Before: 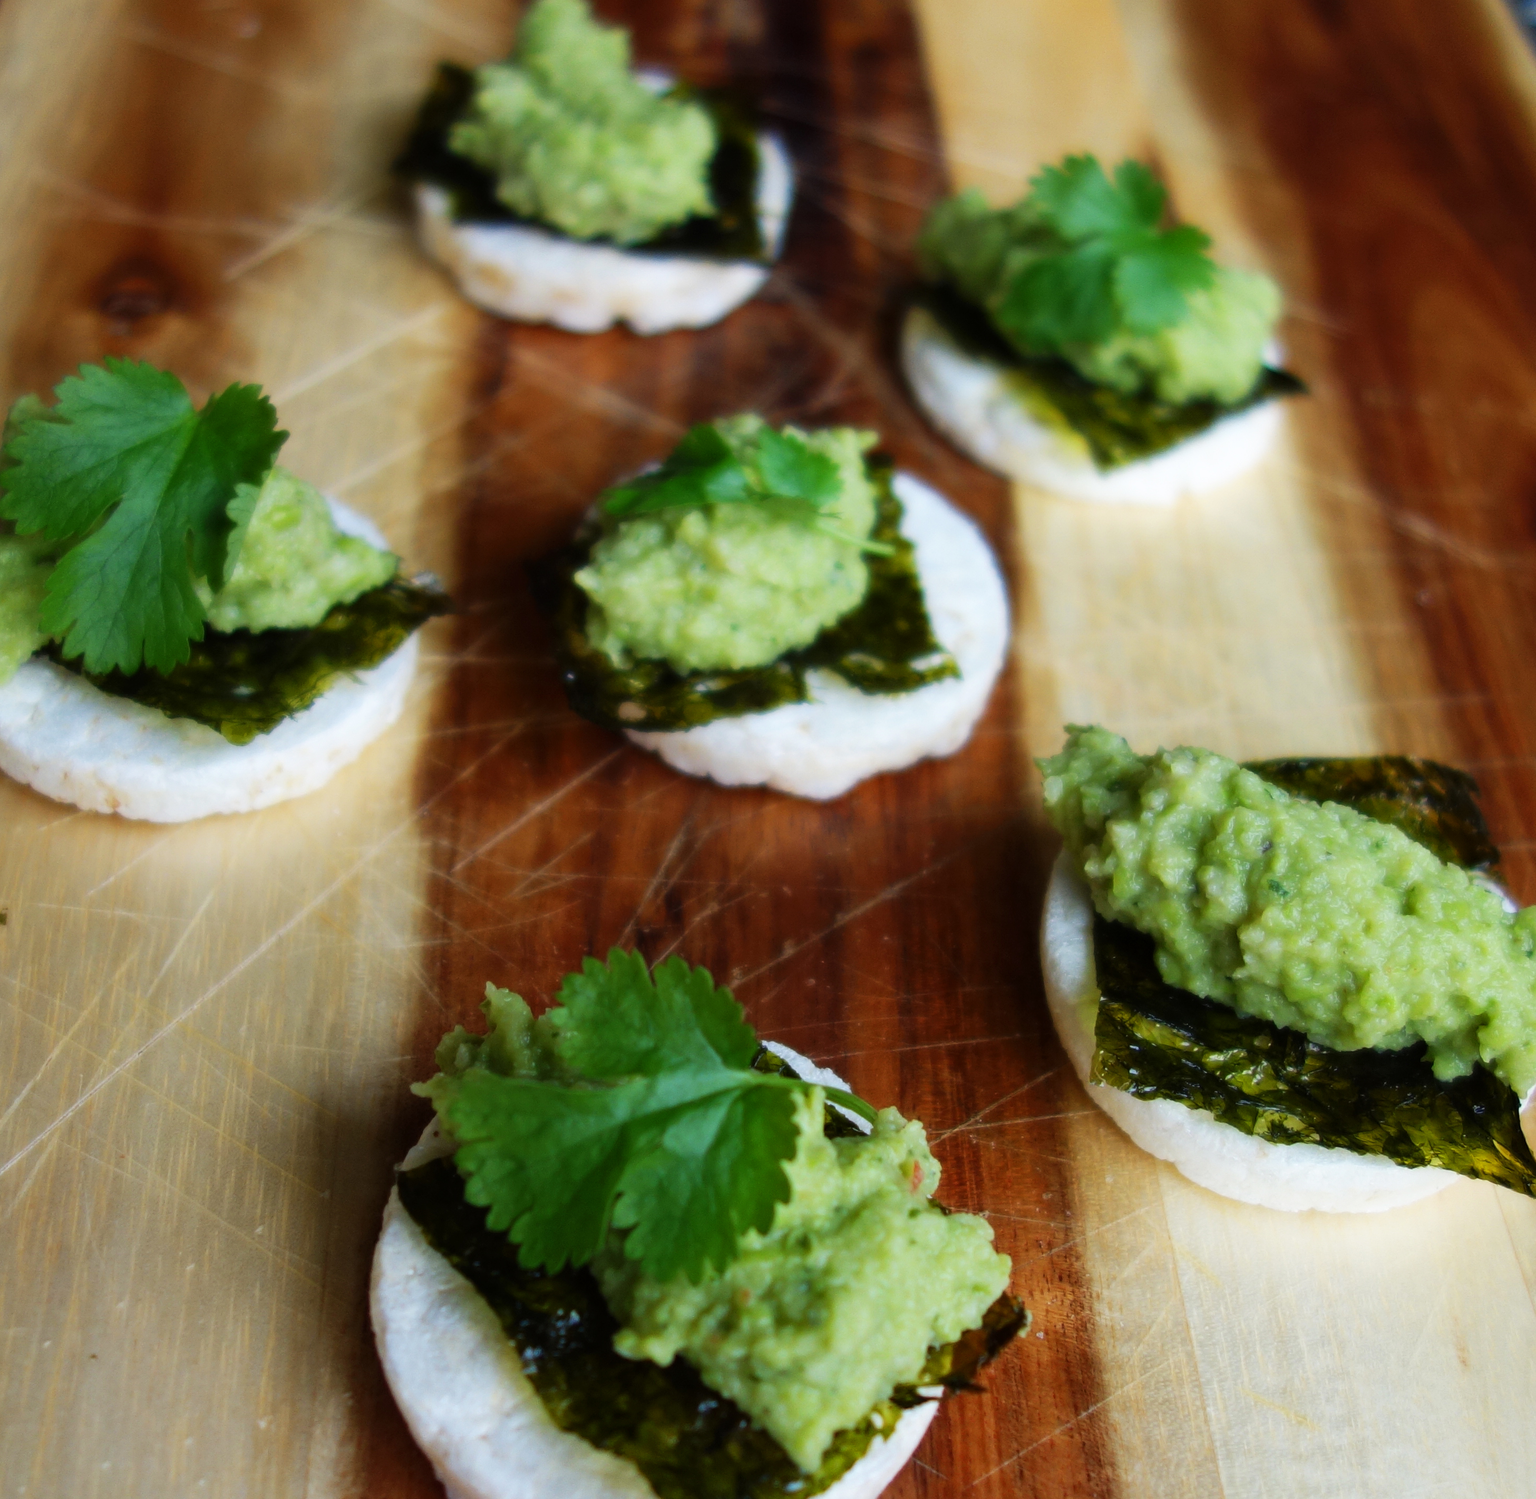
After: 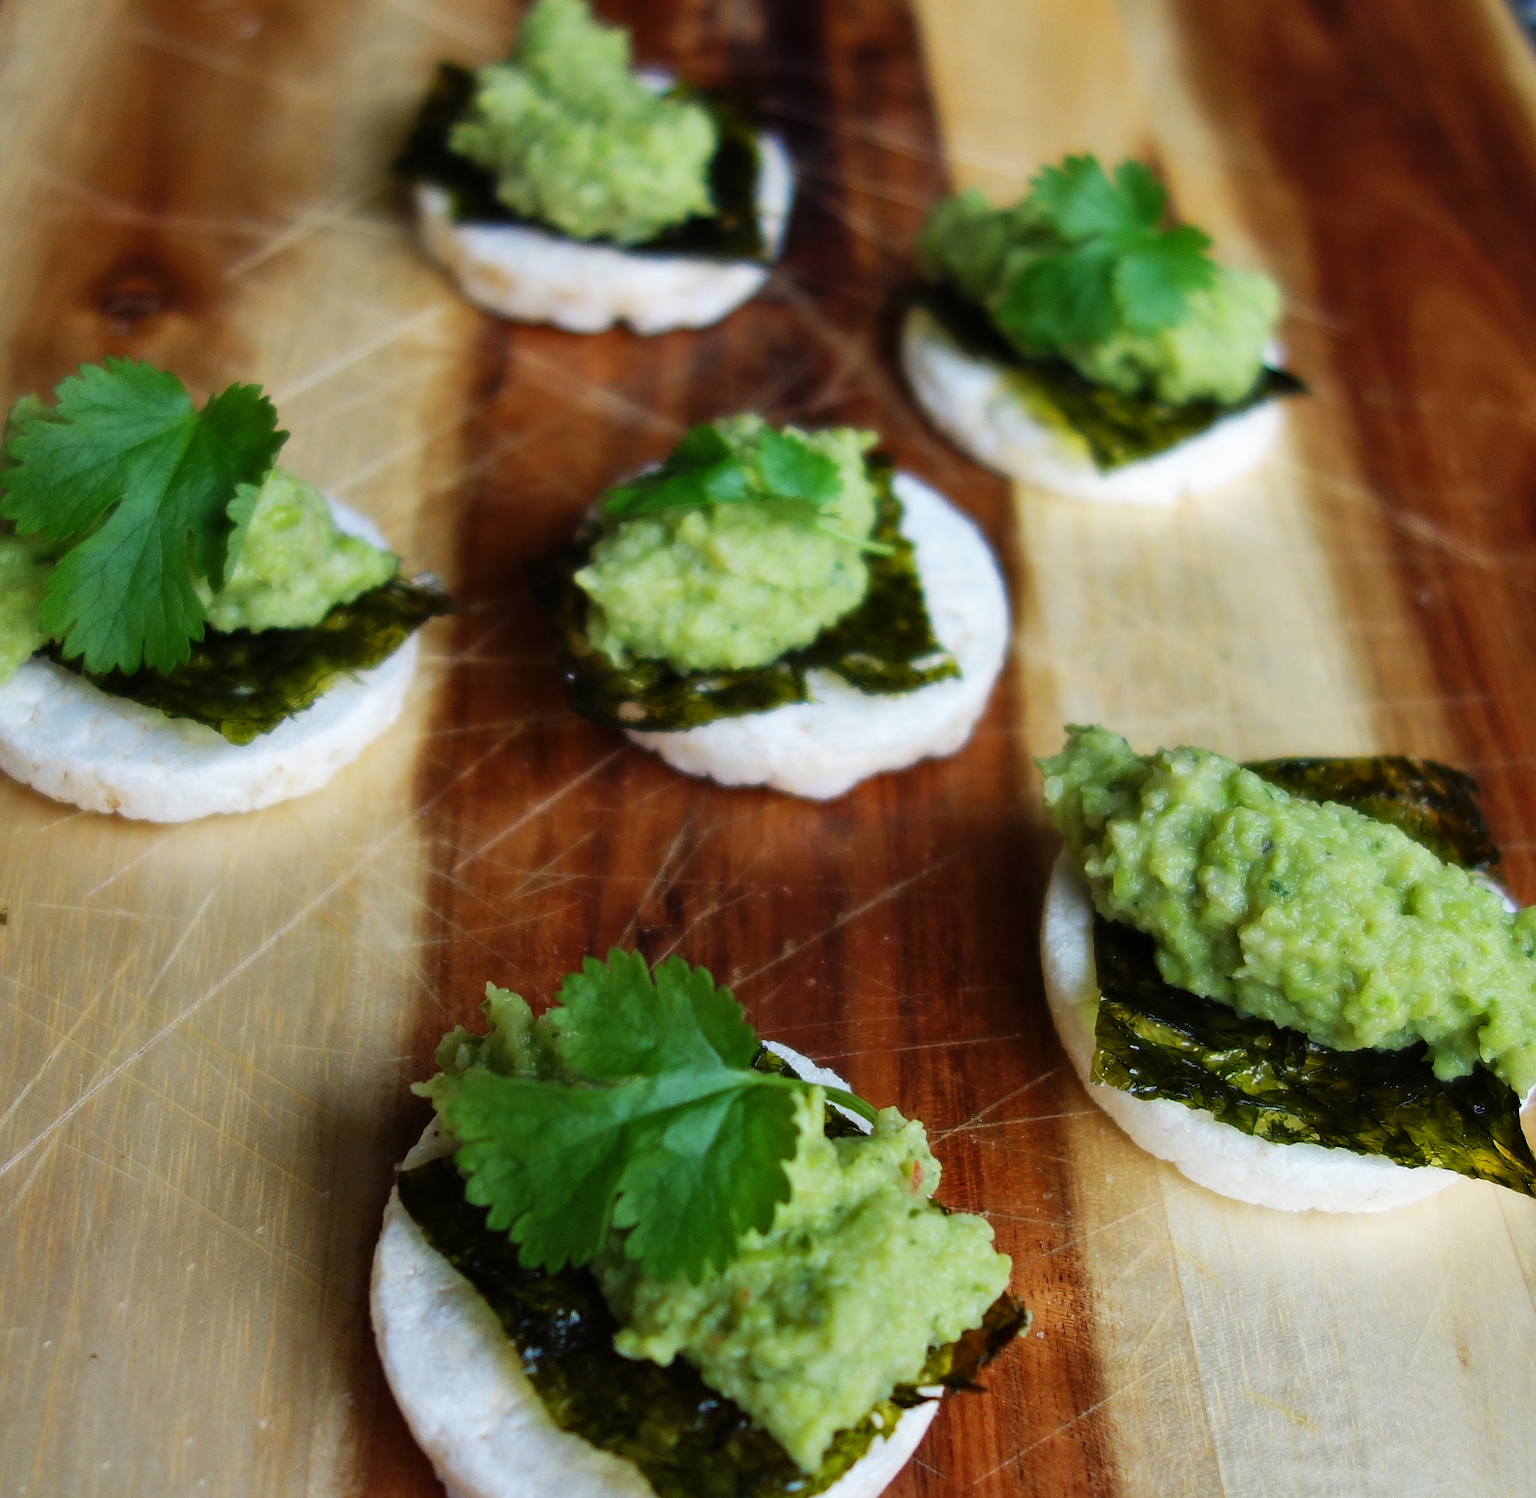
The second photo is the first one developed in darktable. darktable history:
shadows and highlights: shadows 25.31, highlights -47.9, soften with gaussian
sharpen: on, module defaults
